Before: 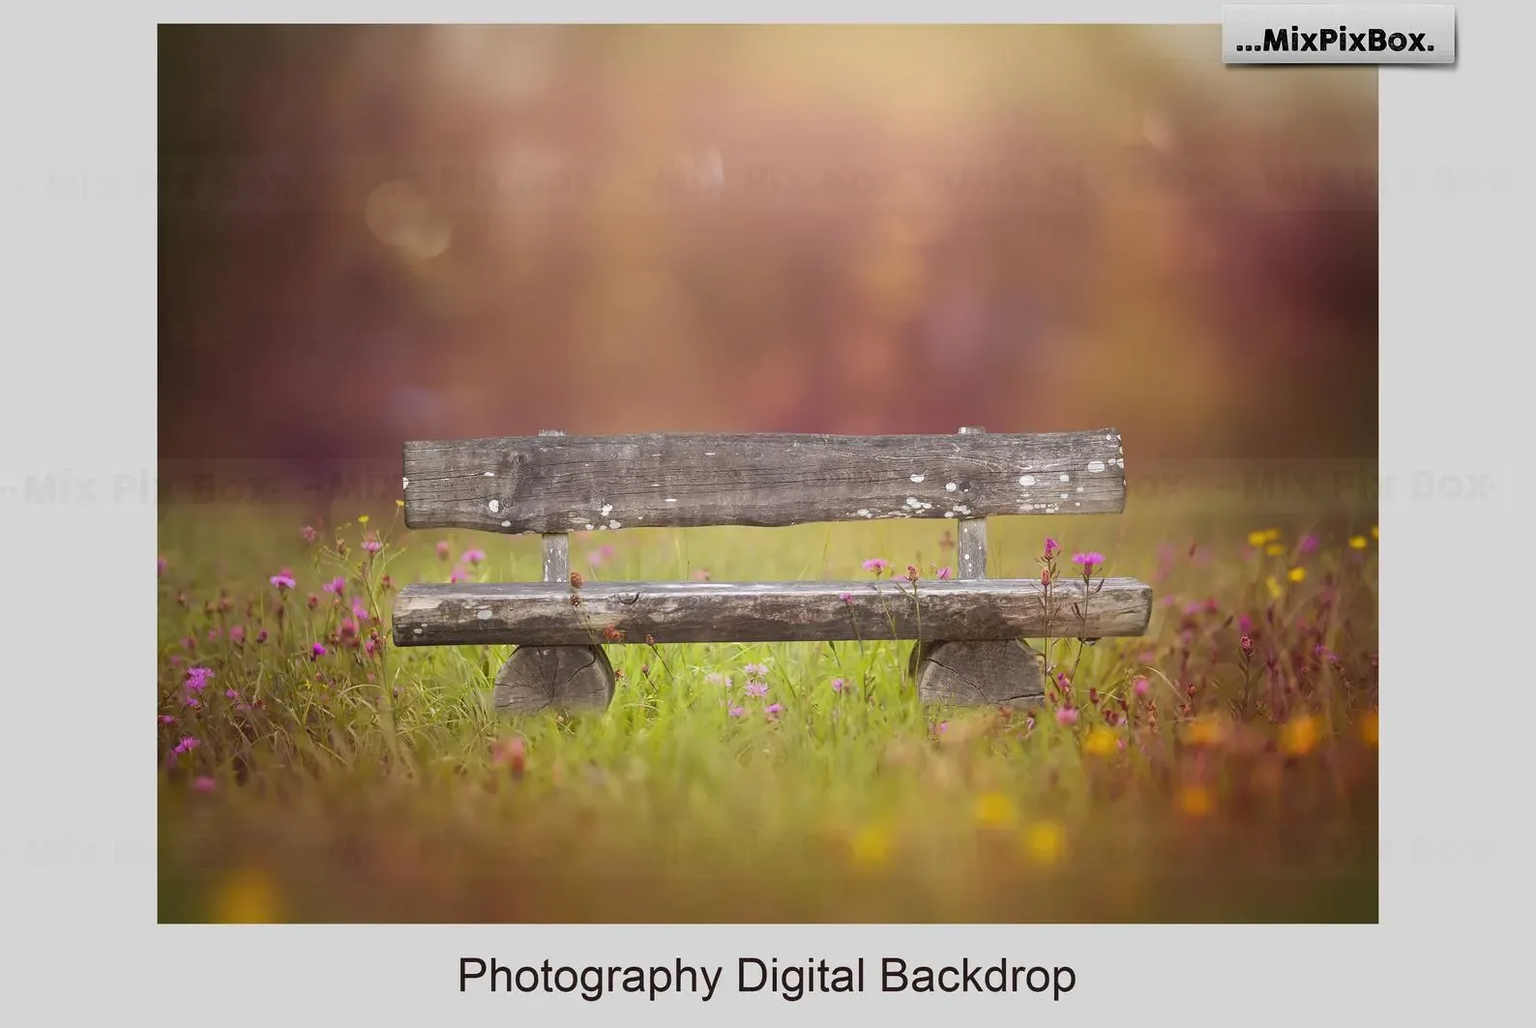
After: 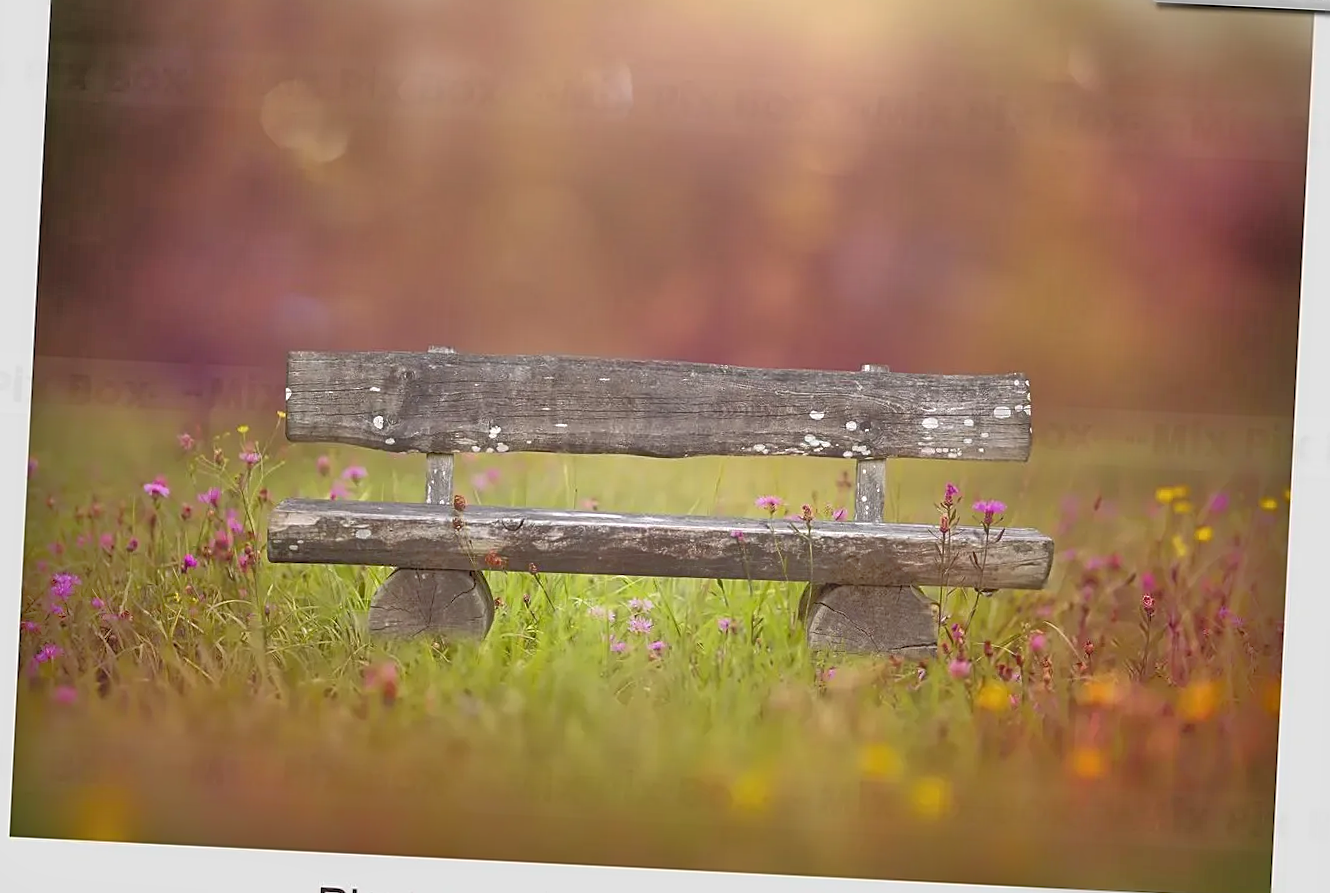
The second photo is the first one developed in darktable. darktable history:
crop and rotate: angle -2.83°, left 5.369%, top 5.226%, right 4.78%, bottom 4.61%
tone equalizer: -8 EV -0.512 EV, -7 EV -0.284 EV, -6 EV -0.069 EV, -5 EV 0.44 EV, -4 EV 0.951 EV, -3 EV 0.785 EV, -2 EV -0.009 EV, -1 EV 0.139 EV, +0 EV -0.022 EV, mask exposure compensation -0.506 EV
sharpen: on, module defaults
